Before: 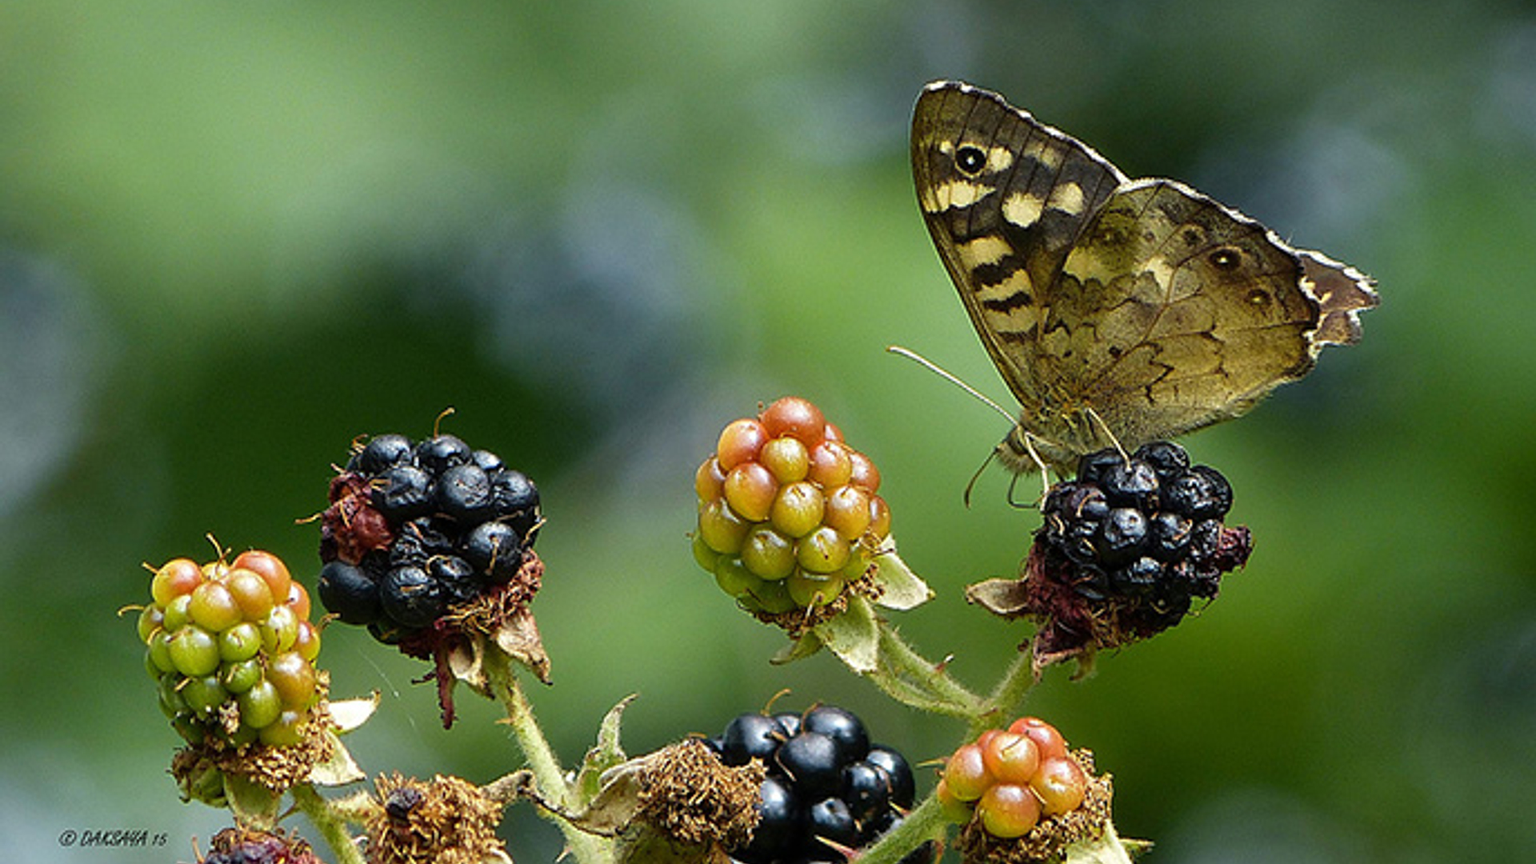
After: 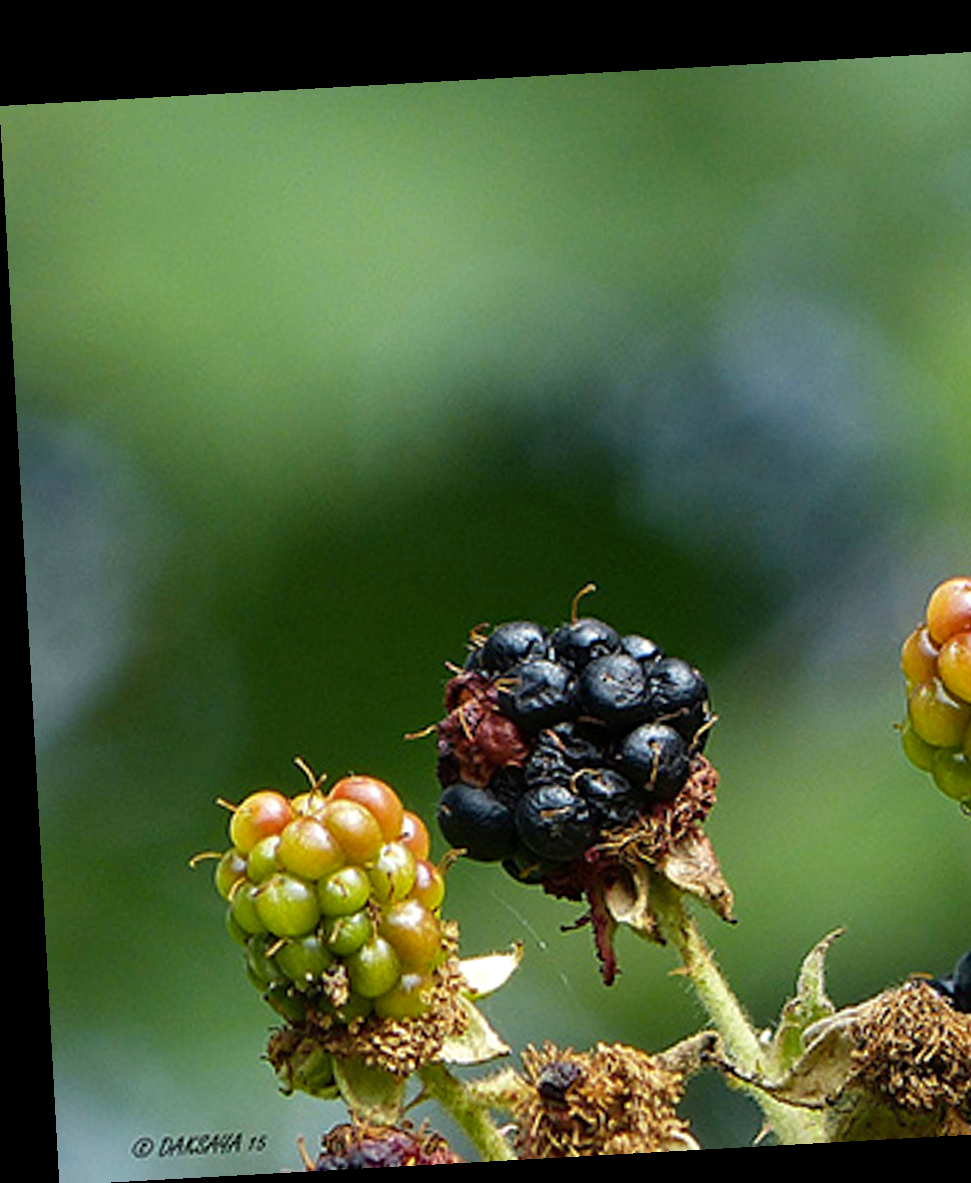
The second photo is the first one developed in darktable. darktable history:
crop and rotate: left 0%, top 0%, right 50.845%
rotate and perspective: rotation -3.18°, automatic cropping off
haze removal: compatibility mode true, adaptive false
